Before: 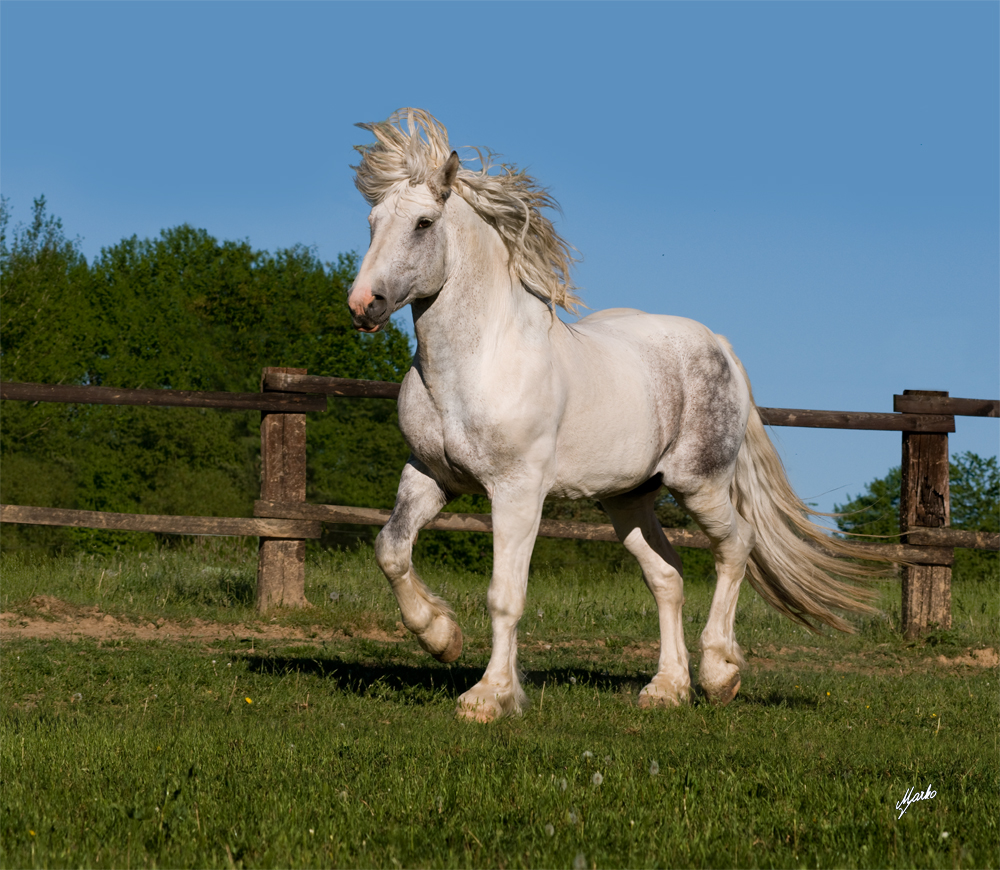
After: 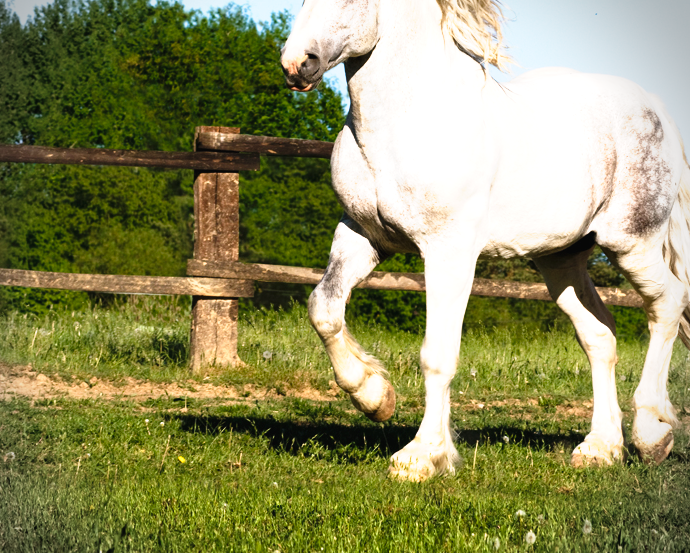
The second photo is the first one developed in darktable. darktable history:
exposure: exposure 1.141 EV, compensate highlight preservation false
crop: left 6.743%, top 27.809%, right 24.249%, bottom 8.603%
vignetting: dithering 16-bit output
contrast brightness saturation: saturation -0.051
tone curve: curves: ch0 [(0, 0.018) (0.162, 0.128) (0.434, 0.478) (0.667, 0.785) (0.819, 0.943) (1, 0.991)]; ch1 [(0, 0) (0.402, 0.36) (0.476, 0.449) (0.506, 0.505) (0.523, 0.518) (0.582, 0.586) (0.641, 0.668) (0.7, 0.741) (1, 1)]; ch2 [(0, 0) (0.416, 0.403) (0.483, 0.472) (0.503, 0.505) (0.521, 0.519) (0.547, 0.561) (0.597, 0.643) (0.699, 0.759) (0.997, 0.858)], preserve colors none
